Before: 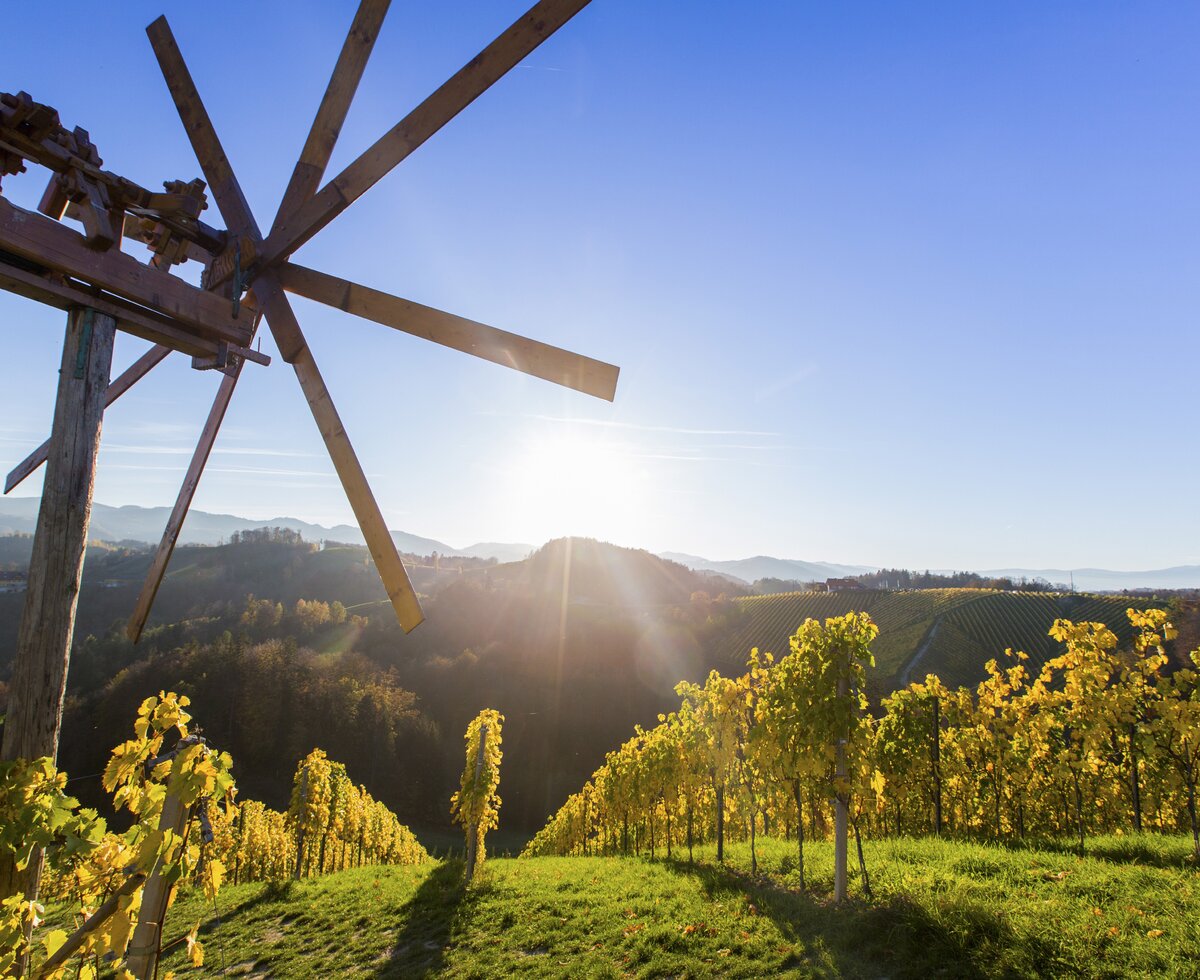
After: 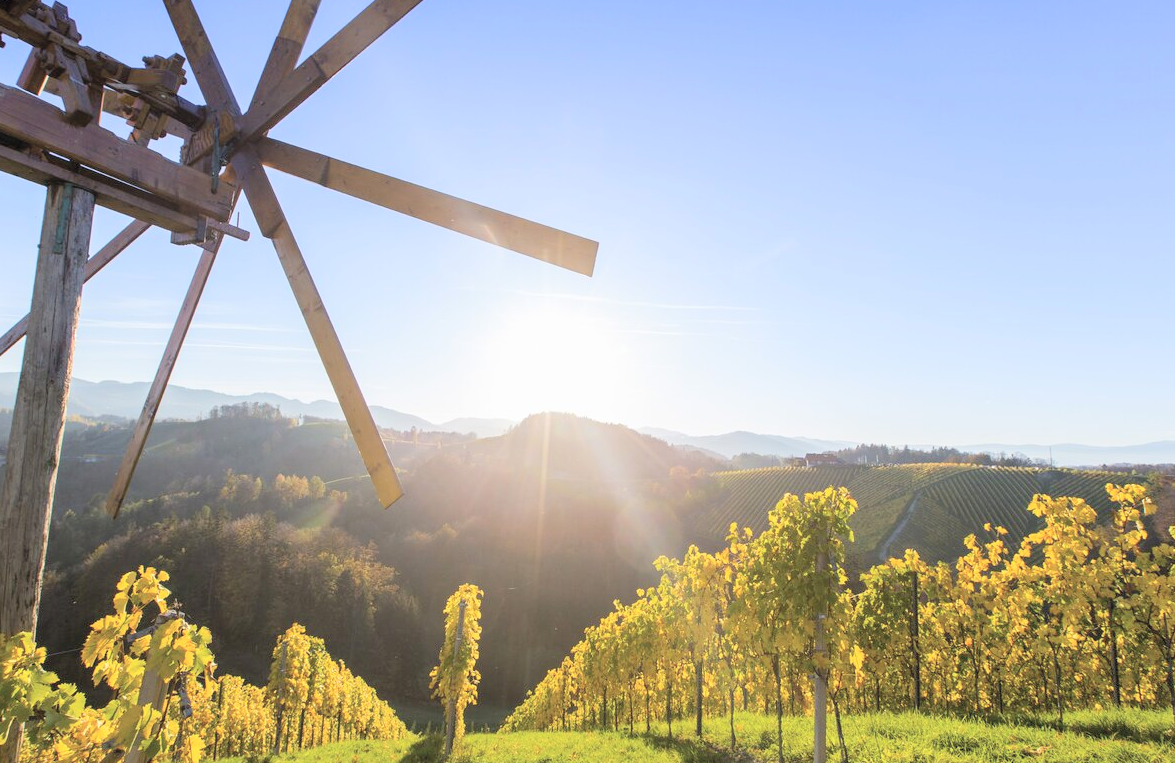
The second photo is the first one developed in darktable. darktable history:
global tonemap: drago (0.7, 100)
crop and rotate: left 1.814%, top 12.818%, right 0.25%, bottom 9.225%
